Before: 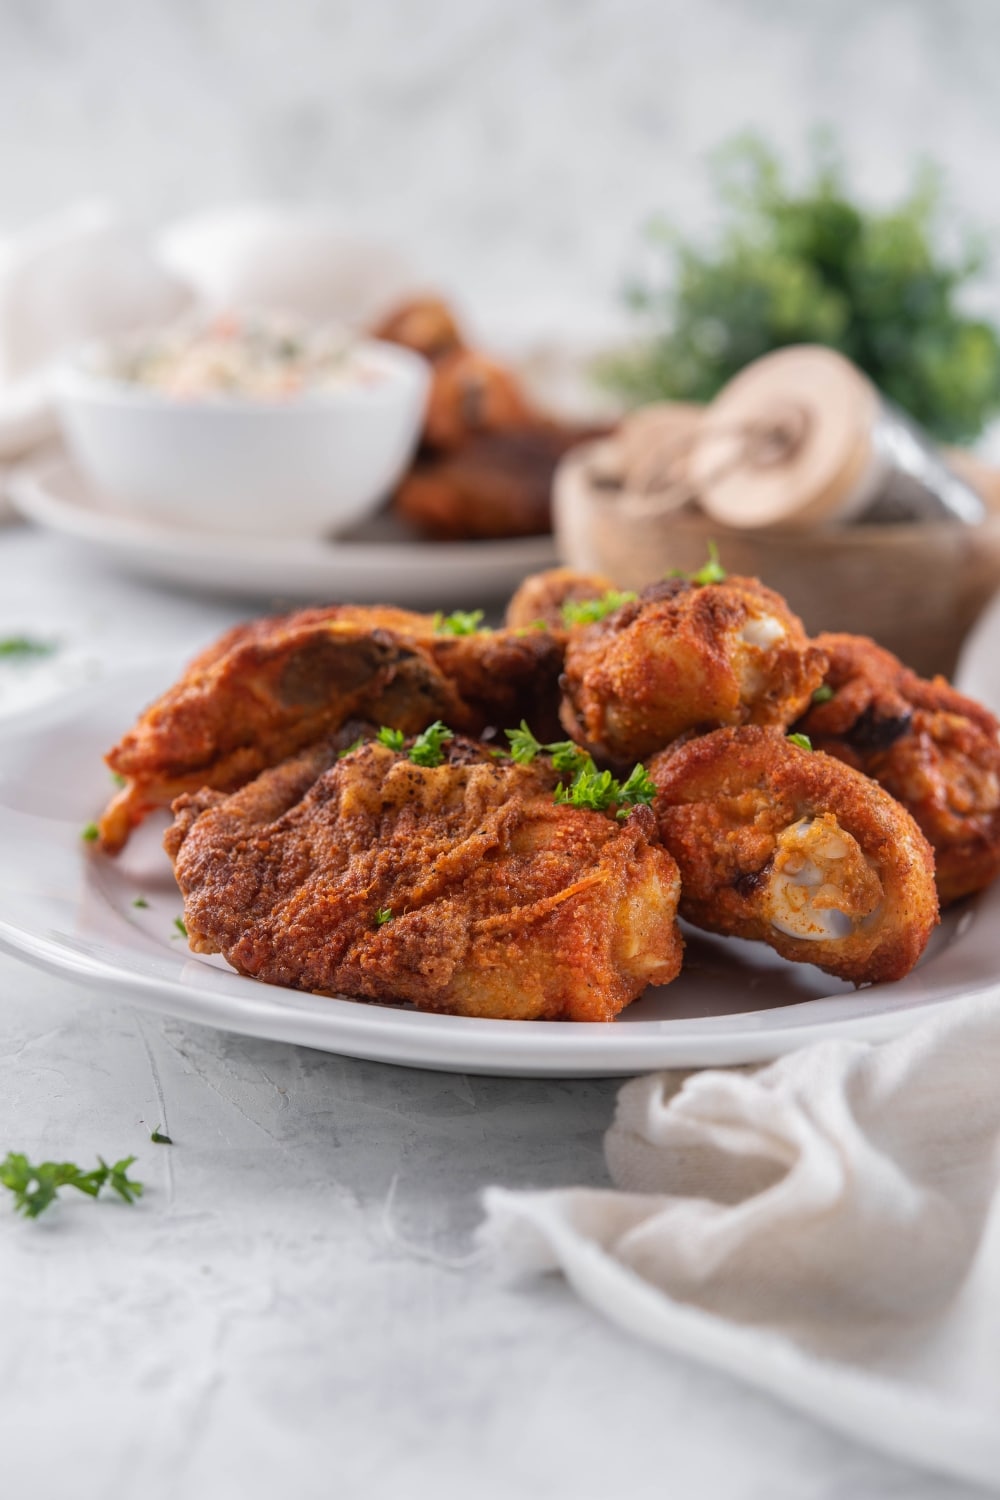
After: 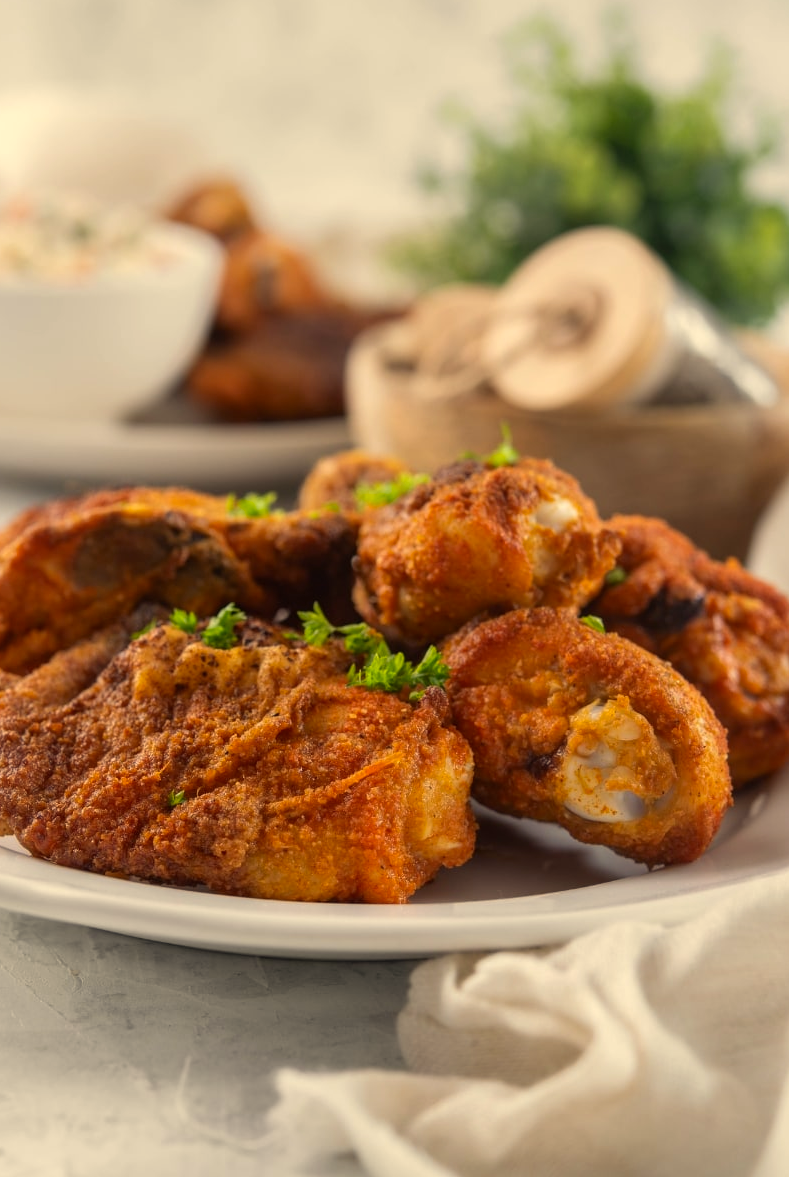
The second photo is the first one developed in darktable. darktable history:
color correction: highlights a* 2.34, highlights b* 23.24
crop and rotate: left 20.769%, top 7.923%, right 0.322%, bottom 13.555%
